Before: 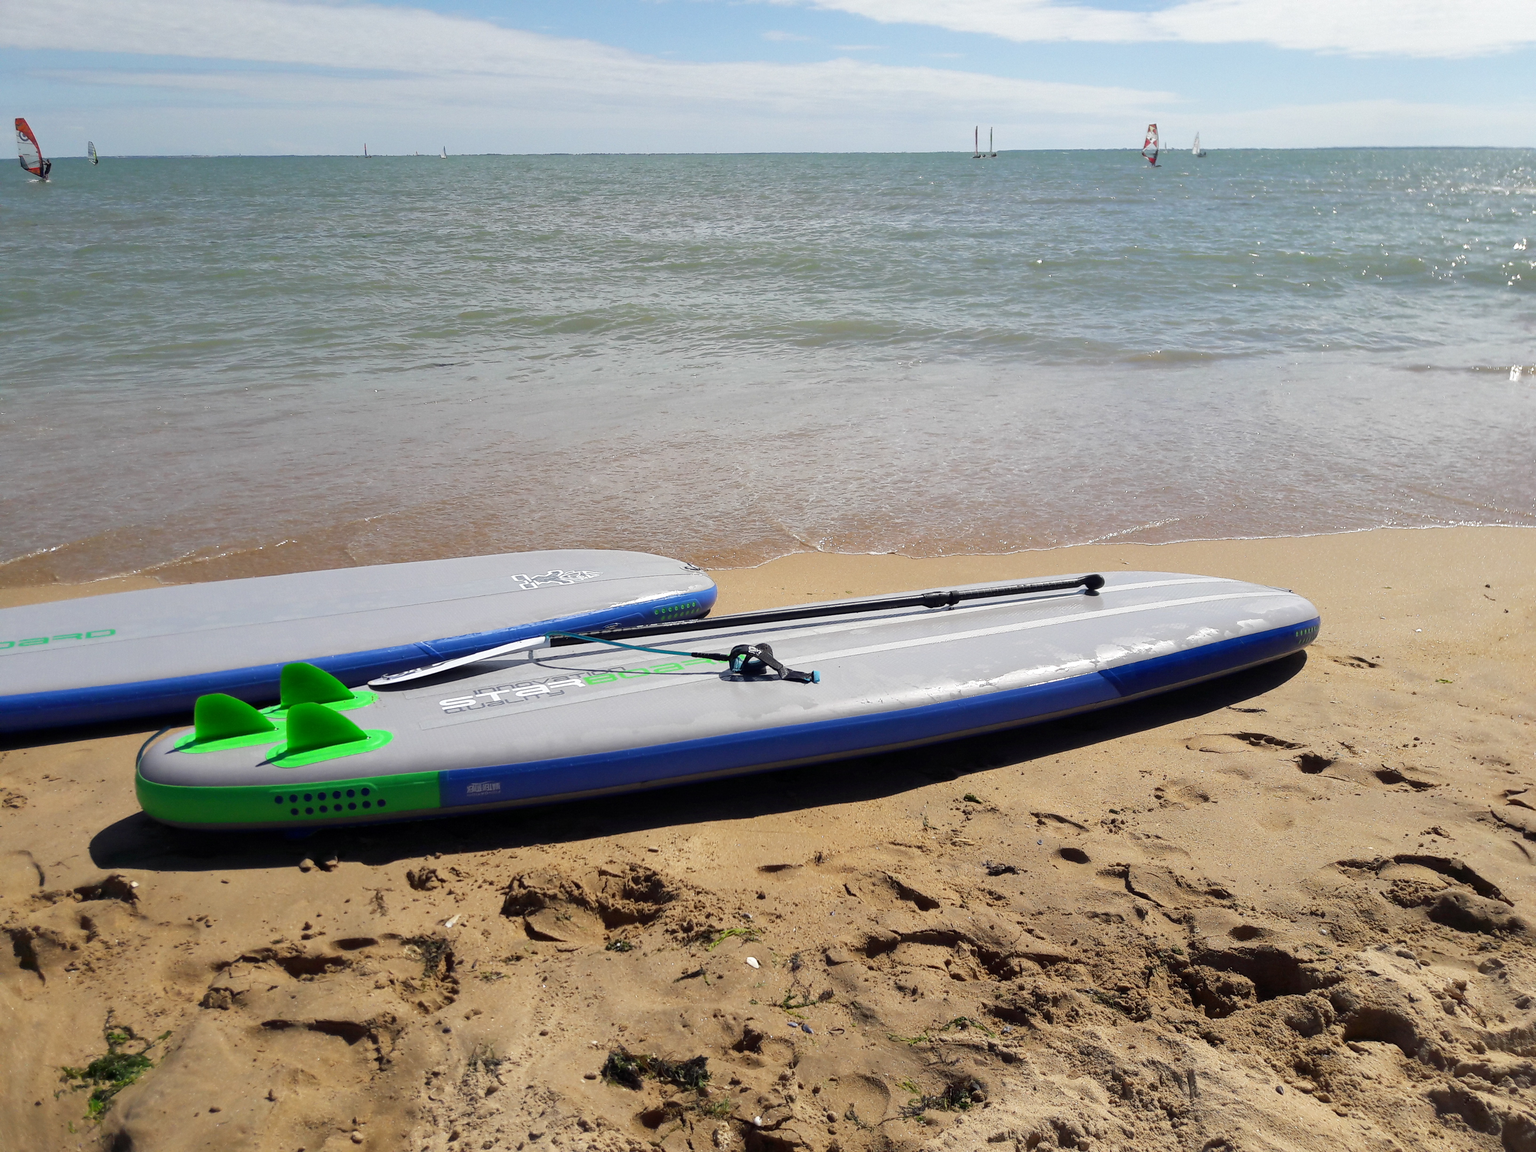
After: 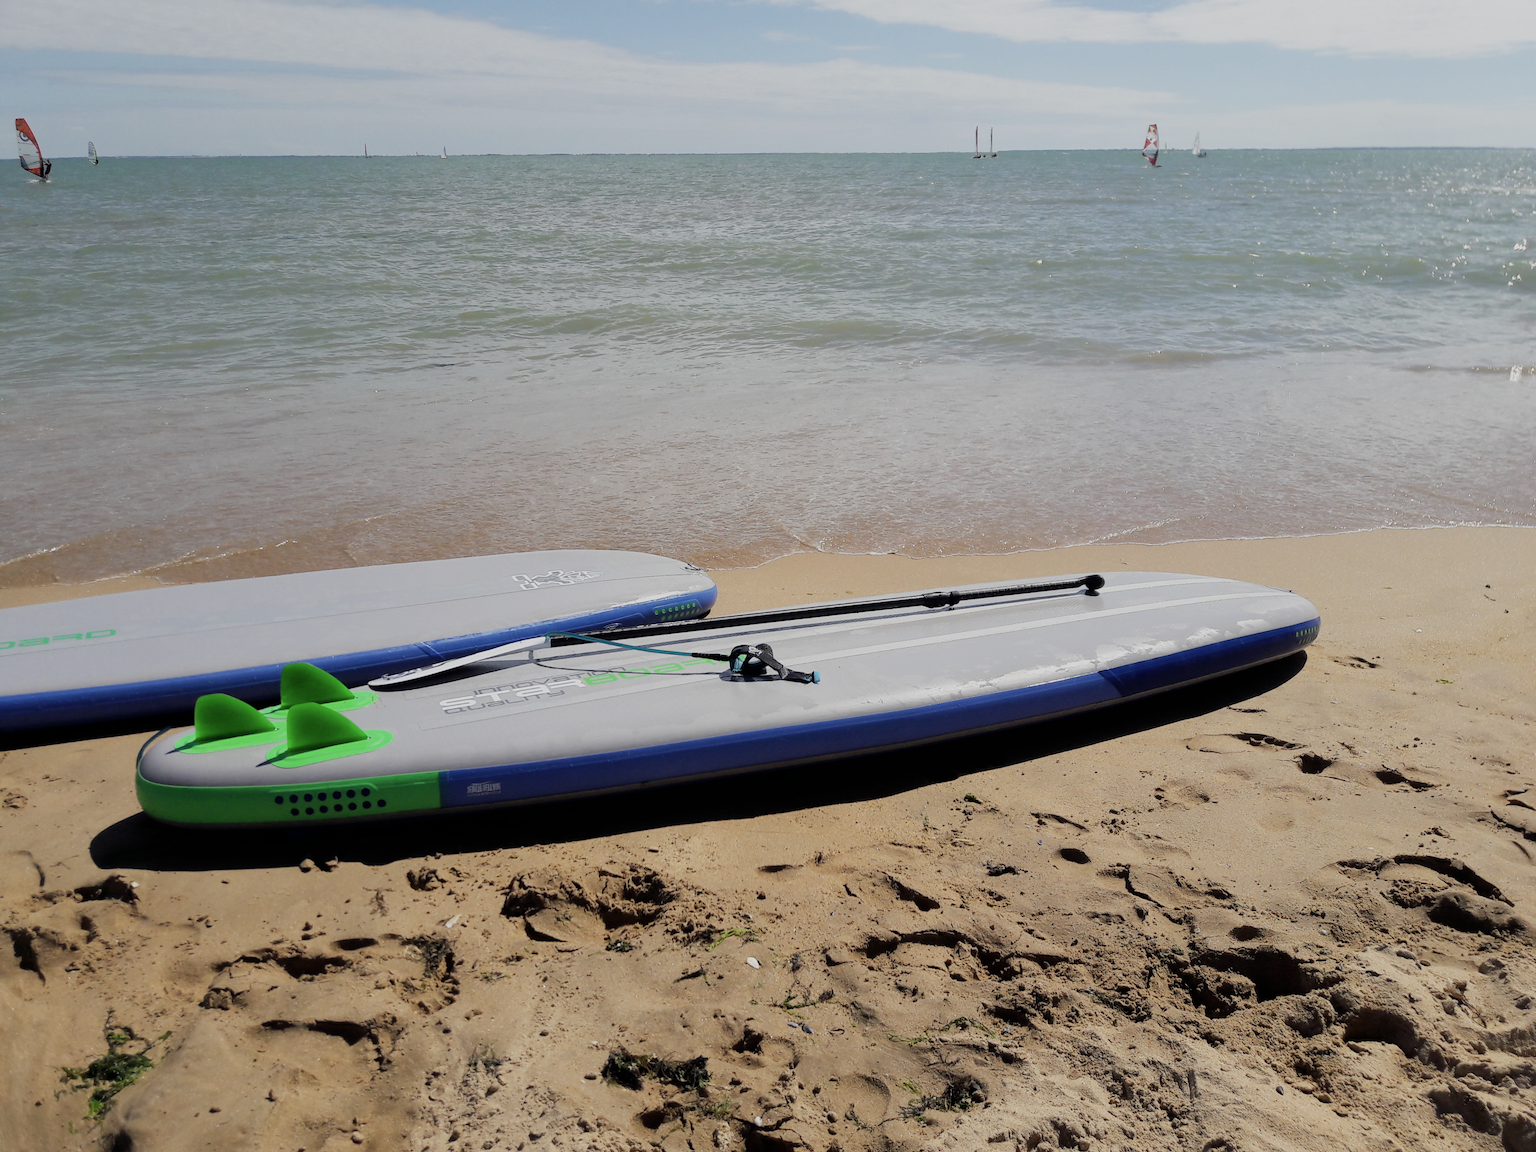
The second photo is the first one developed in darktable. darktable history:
filmic rgb: black relative exposure -7.65 EV, white relative exposure 4.56 EV, hardness 3.61
color contrast: green-magenta contrast 0.84, blue-yellow contrast 0.86
